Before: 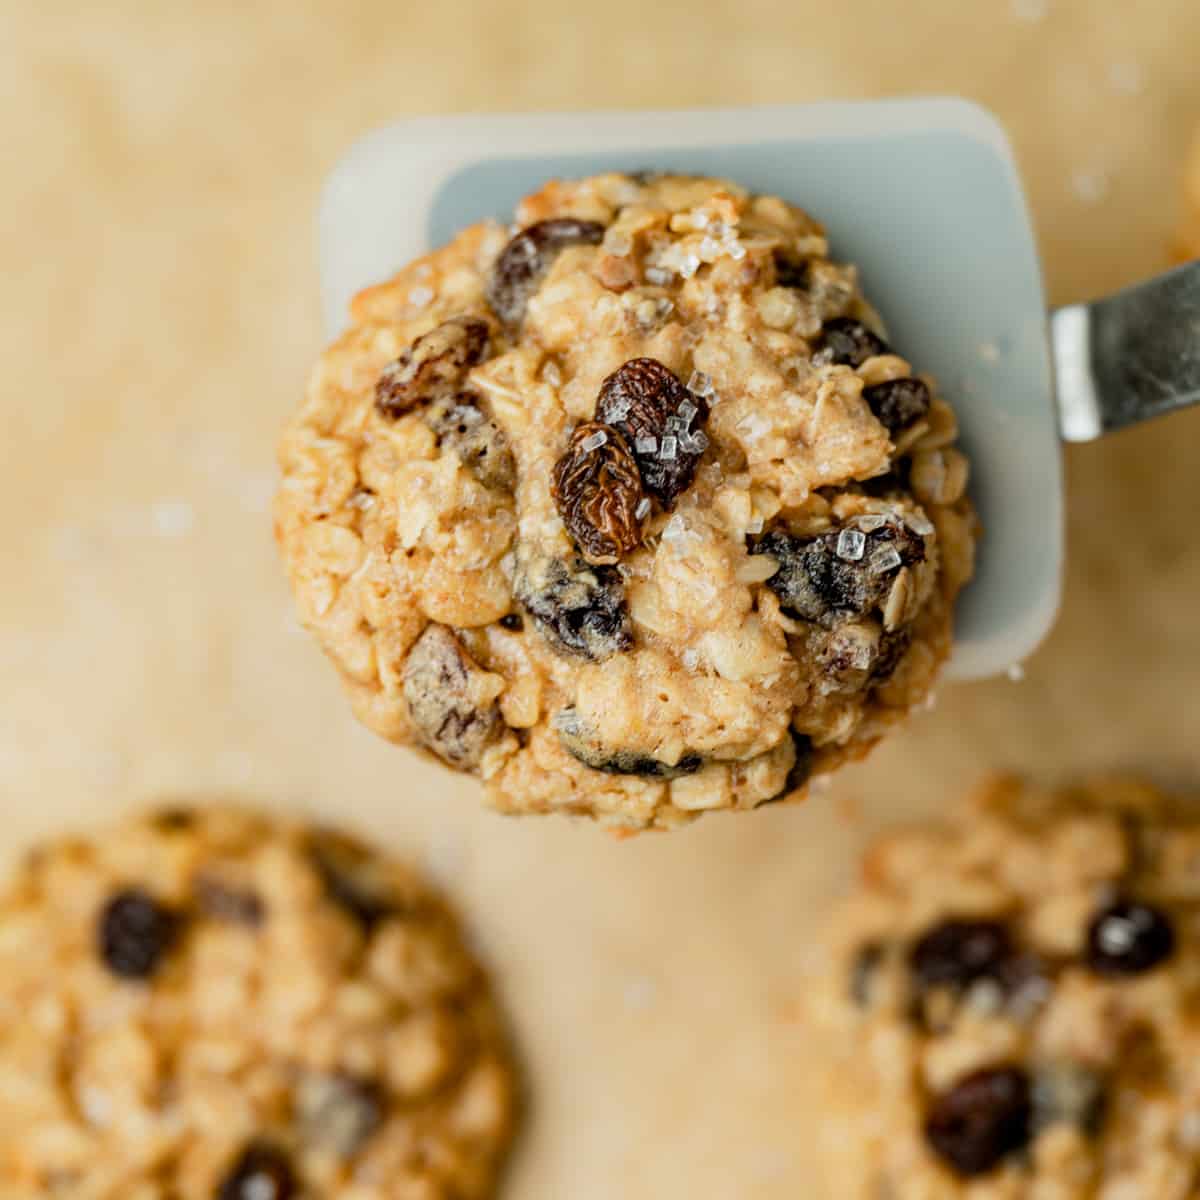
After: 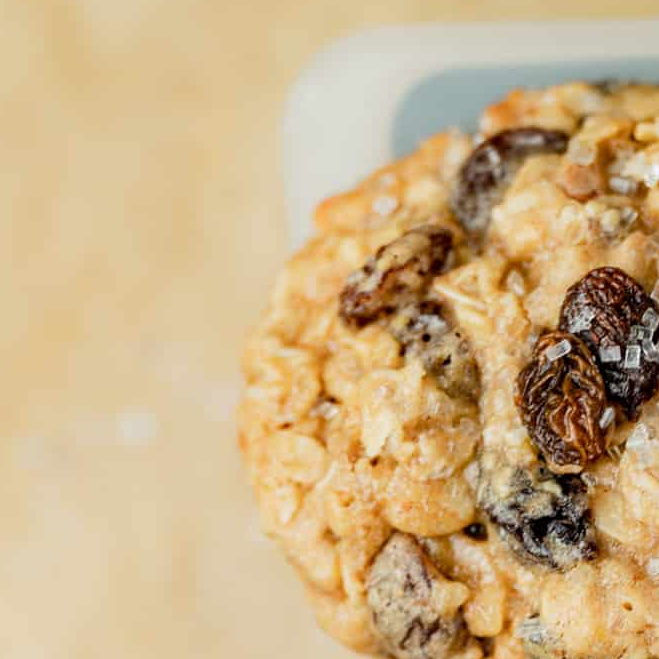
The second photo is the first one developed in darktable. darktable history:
crop and rotate: left 3.024%, top 7.623%, right 42.02%, bottom 37.418%
